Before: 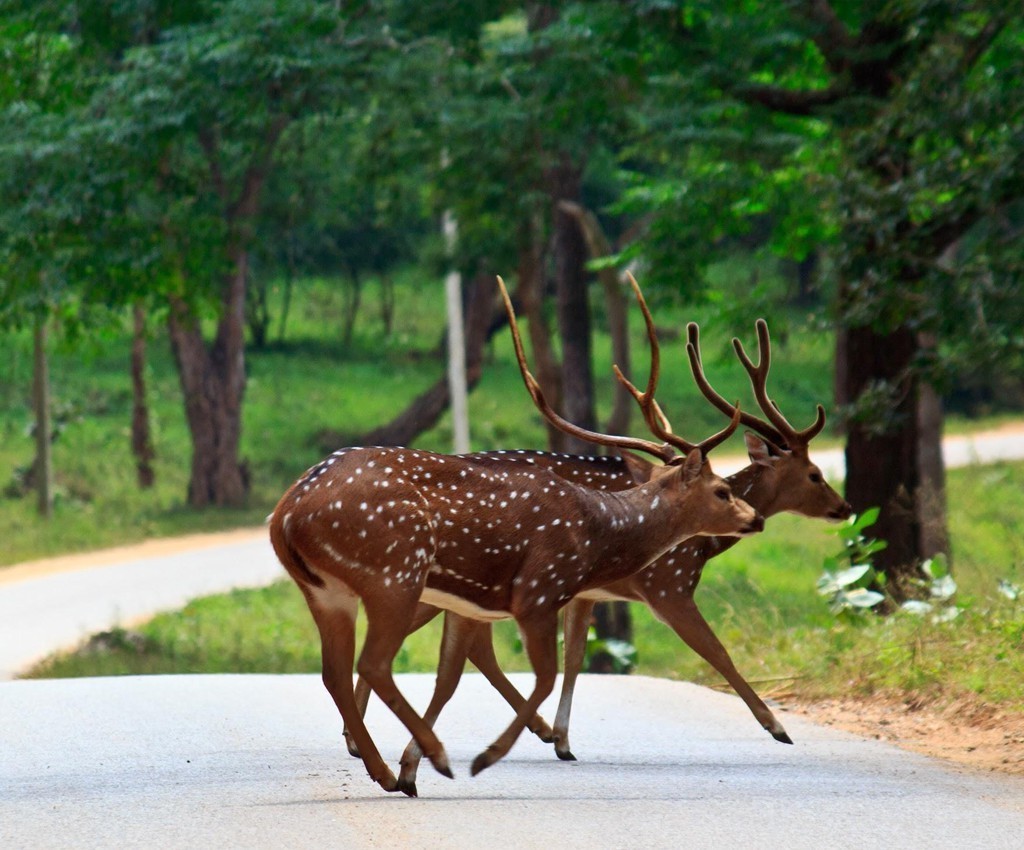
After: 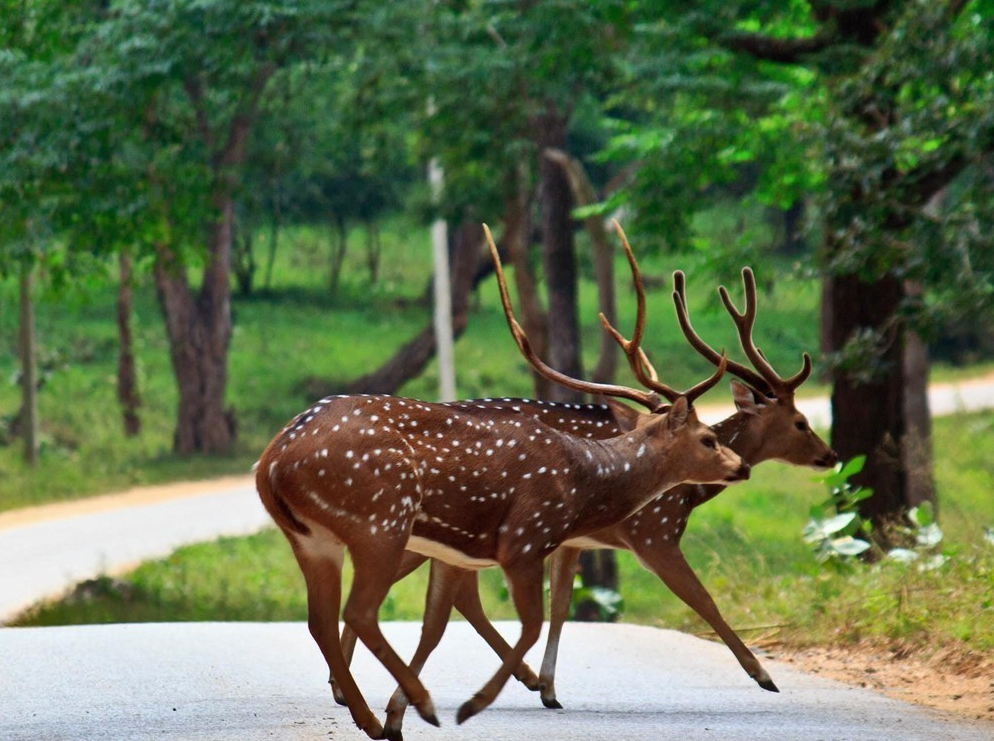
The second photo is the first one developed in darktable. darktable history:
shadows and highlights: shadows 52.5, soften with gaussian
crop: left 1.424%, top 6.129%, right 1.481%, bottom 6.633%
